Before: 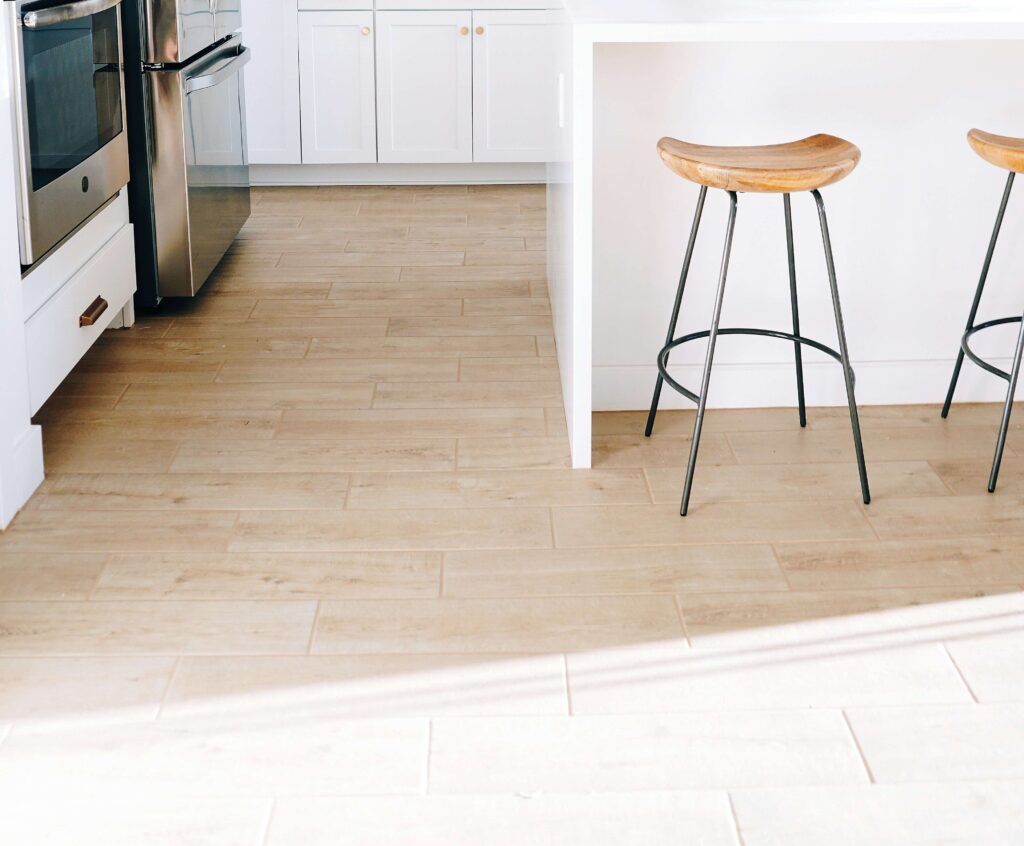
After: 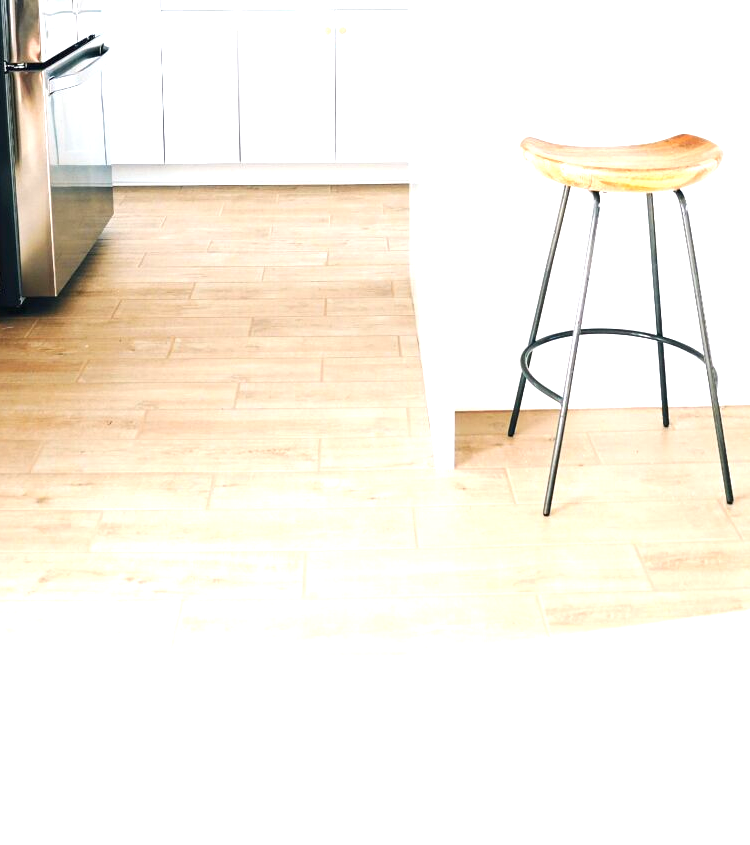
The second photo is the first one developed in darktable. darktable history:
crop: left 13.443%, right 13.31%
exposure: black level correction 0, exposure 1.1 EV, compensate exposure bias true, compensate highlight preservation false
